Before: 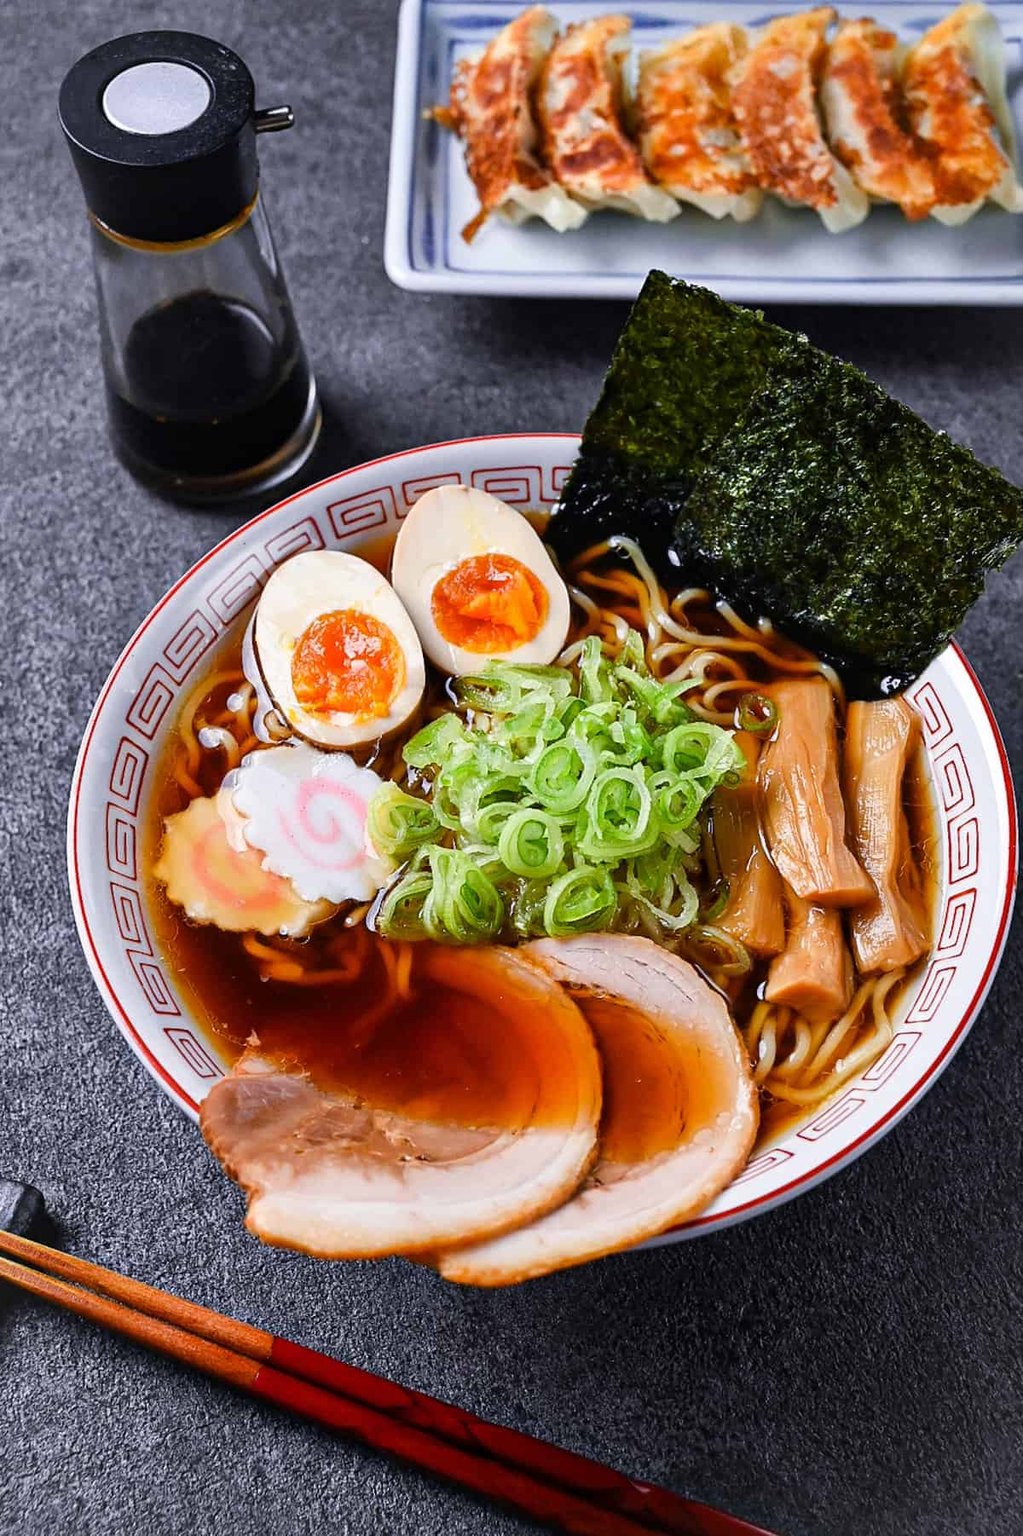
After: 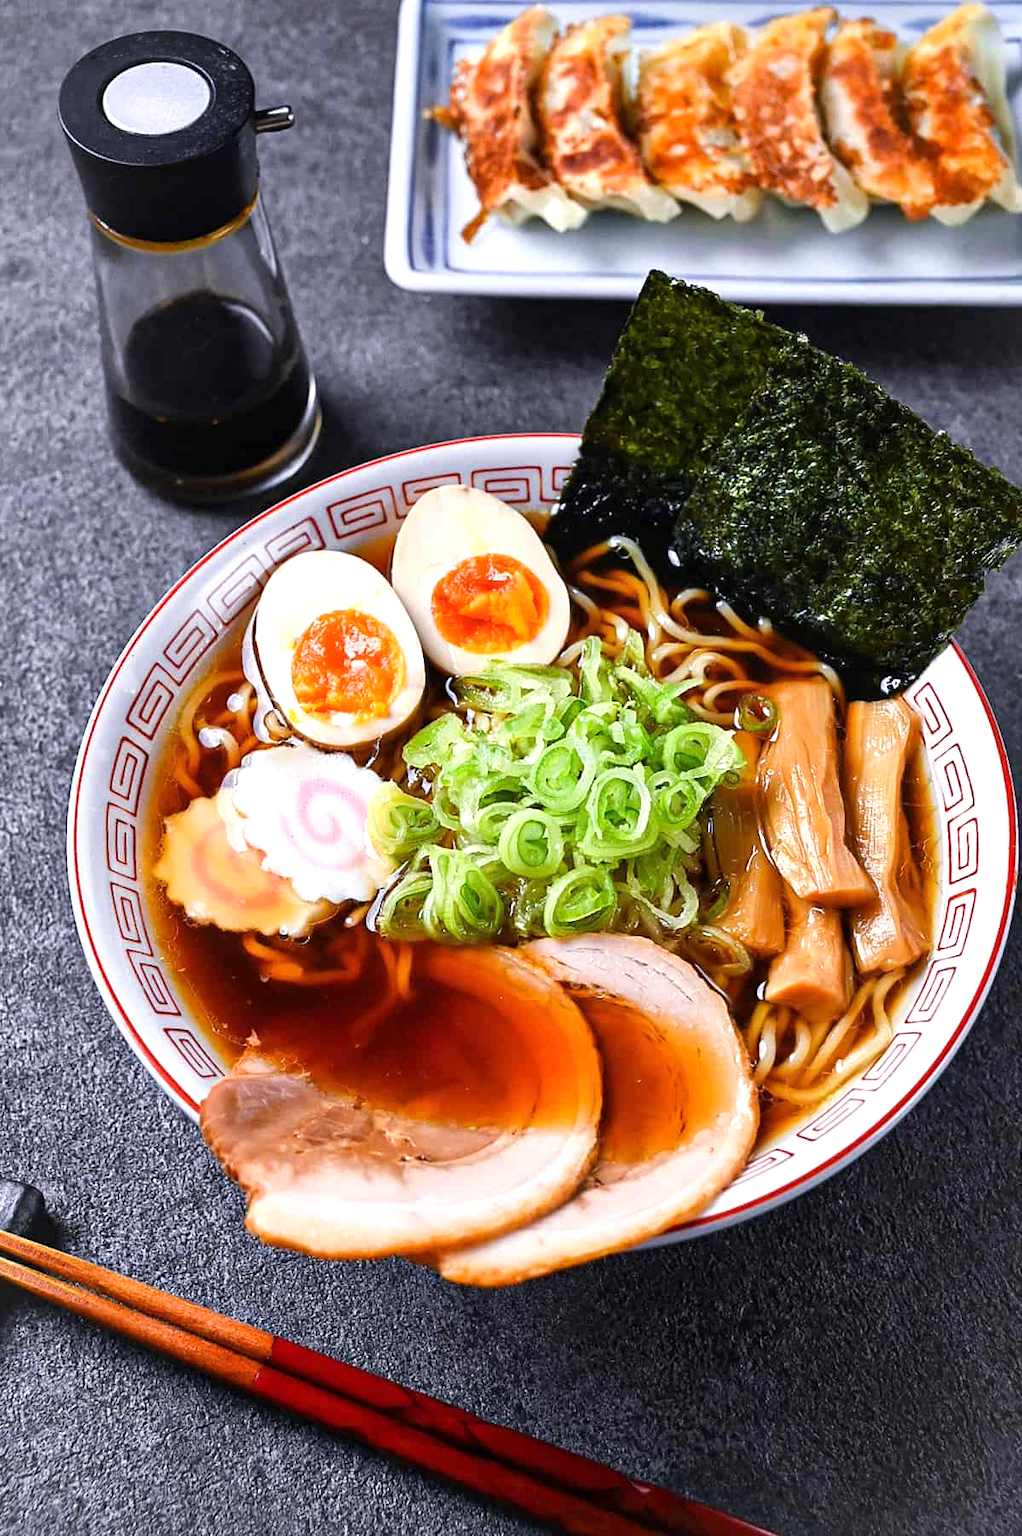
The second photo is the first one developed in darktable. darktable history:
exposure: exposure 0.449 EV, compensate exposure bias true, compensate highlight preservation false
